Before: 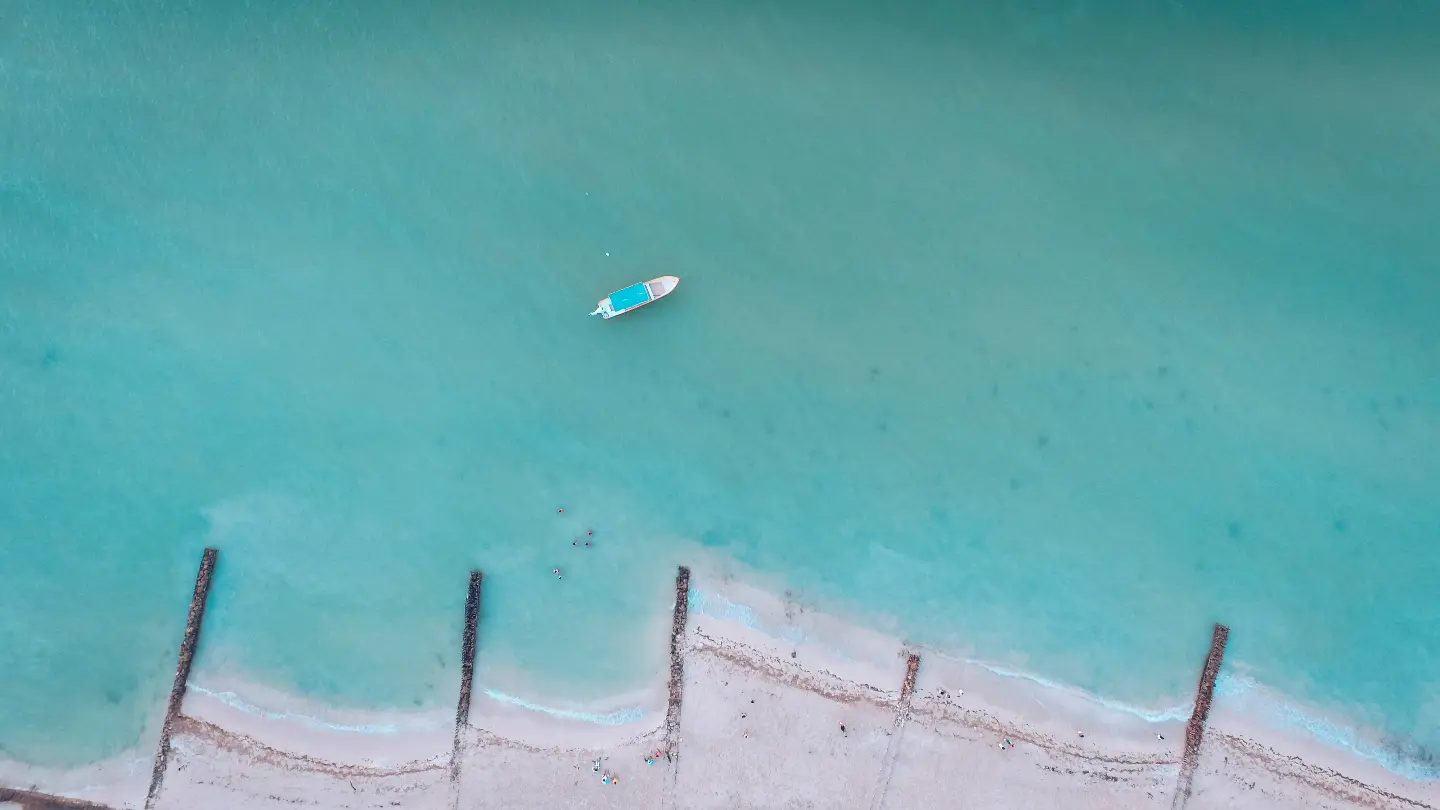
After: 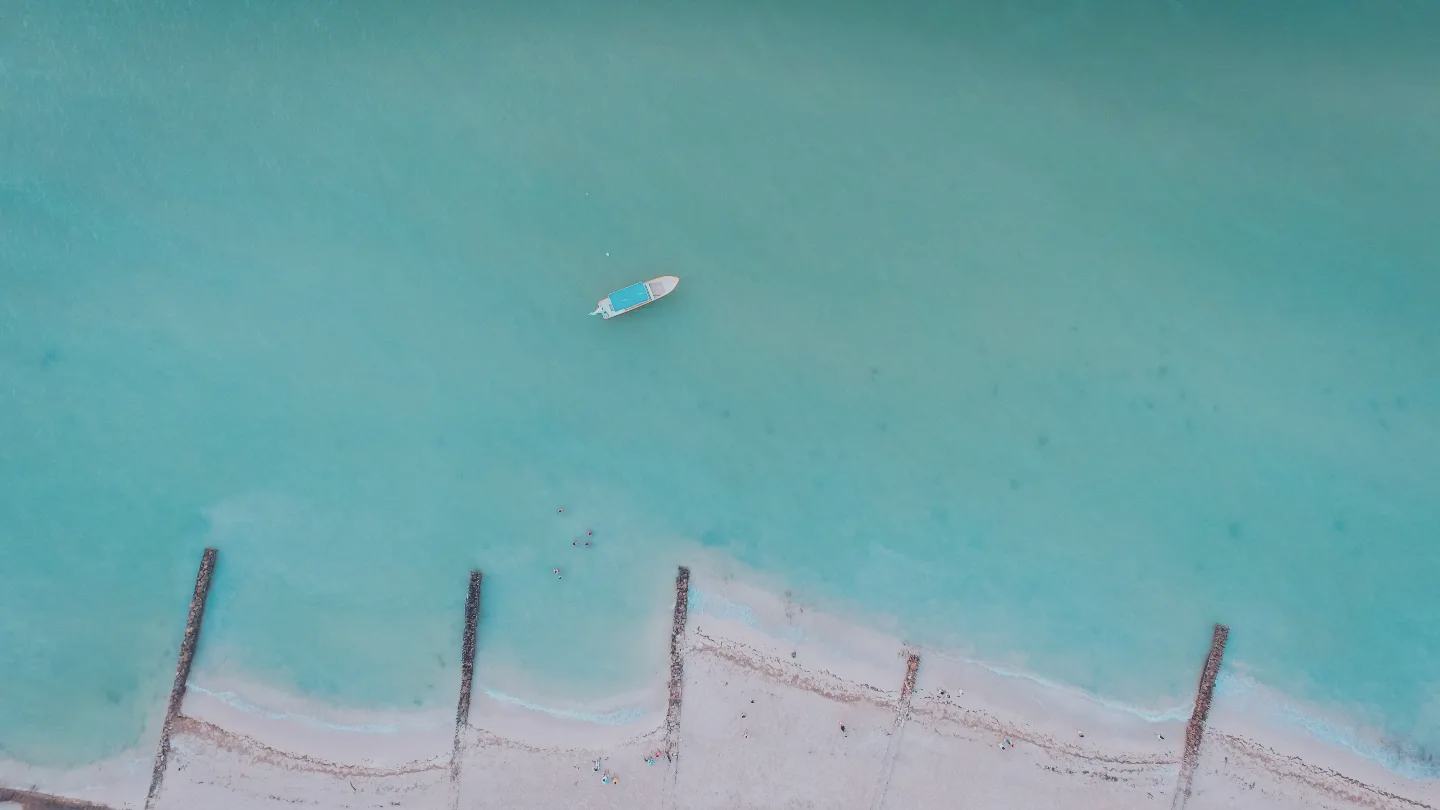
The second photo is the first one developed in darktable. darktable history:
filmic rgb: black relative exposure -7.65 EV, white relative exposure 4.56 EV, hardness 3.61, iterations of high-quality reconstruction 0
exposure: black level correction -0.028, compensate exposure bias true, compensate highlight preservation false
